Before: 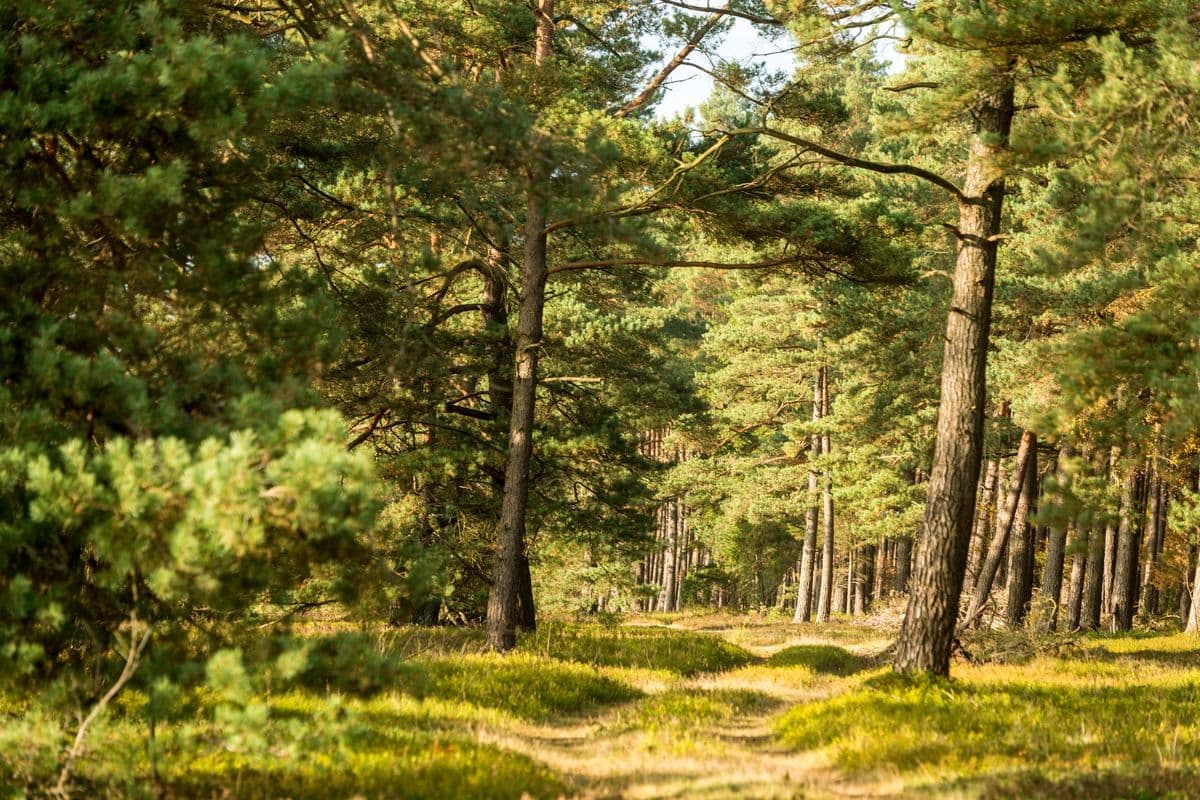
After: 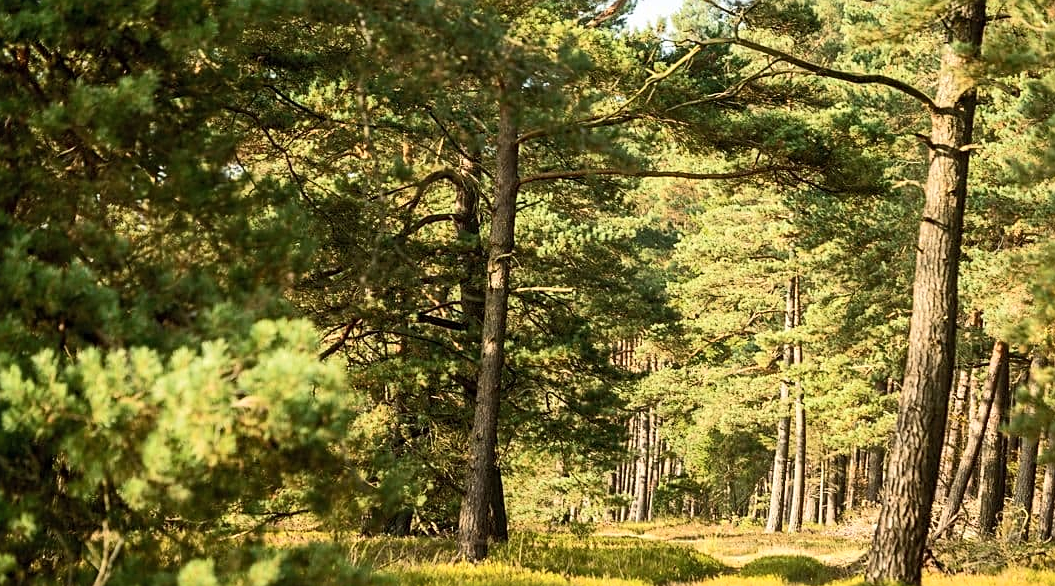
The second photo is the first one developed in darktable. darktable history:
crop and rotate: left 2.378%, top 11.265%, right 9.627%, bottom 15.423%
sharpen: on, module defaults
tone curve: curves: ch0 [(0, 0) (0.003, 0.006) (0.011, 0.015) (0.025, 0.032) (0.044, 0.054) (0.069, 0.079) (0.1, 0.111) (0.136, 0.146) (0.177, 0.186) (0.224, 0.229) (0.277, 0.286) (0.335, 0.348) (0.399, 0.426) (0.468, 0.514) (0.543, 0.609) (0.623, 0.706) (0.709, 0.789) (0.801, 0.862) (0.898, 0.926) (1, 1)], color space Lab, independent channels, preserve colors none
